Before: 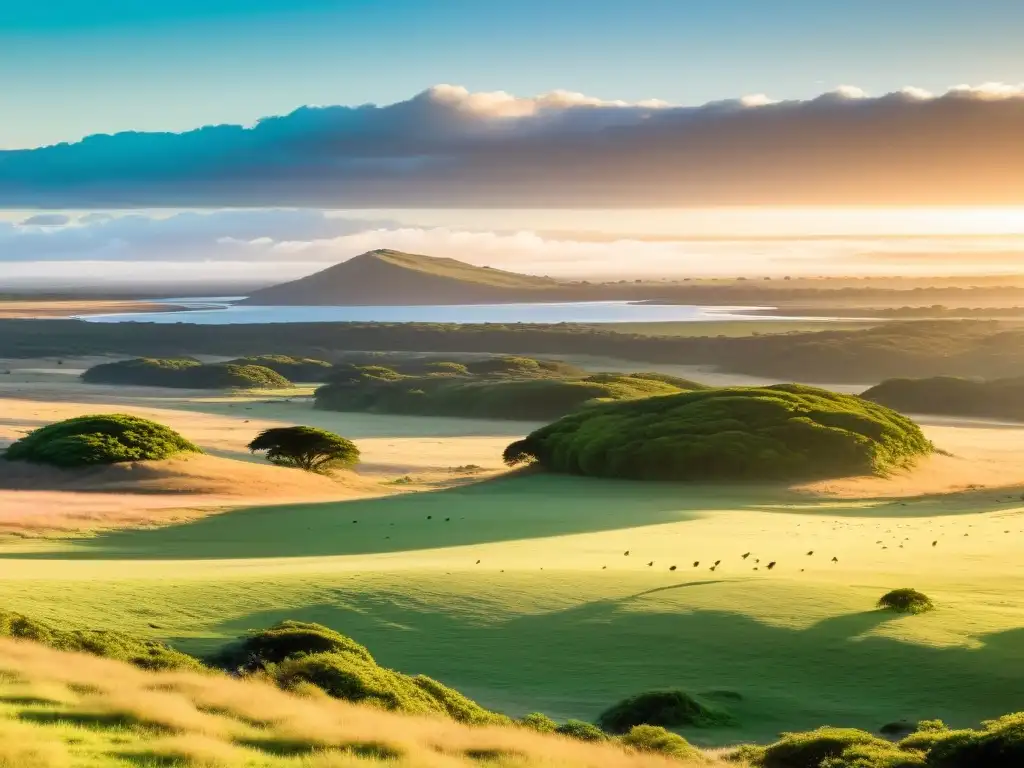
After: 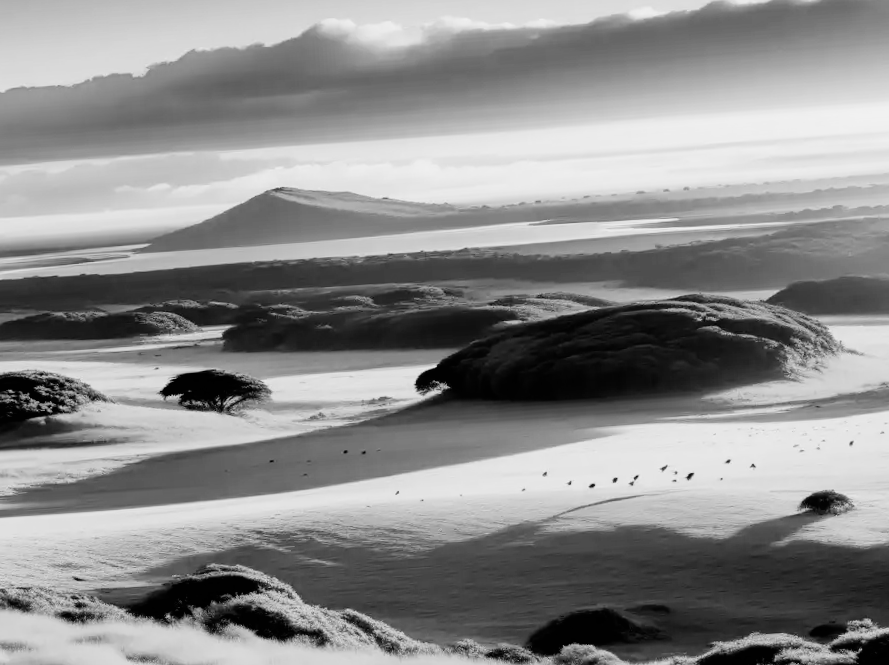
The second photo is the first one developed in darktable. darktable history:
crop and rotate: angle 3.91°, left 5.485%, top 5.702%
filmic rgb: black relative exposure -5.06 EV, white relative exposure 3.53 EV, hardness 3.17, contrast 1.492, highlights saturation mix -49.41%, add noise in highlights 0.002, color science v3 (2019), use custom middle-gray values true, contrast in highlights soft
